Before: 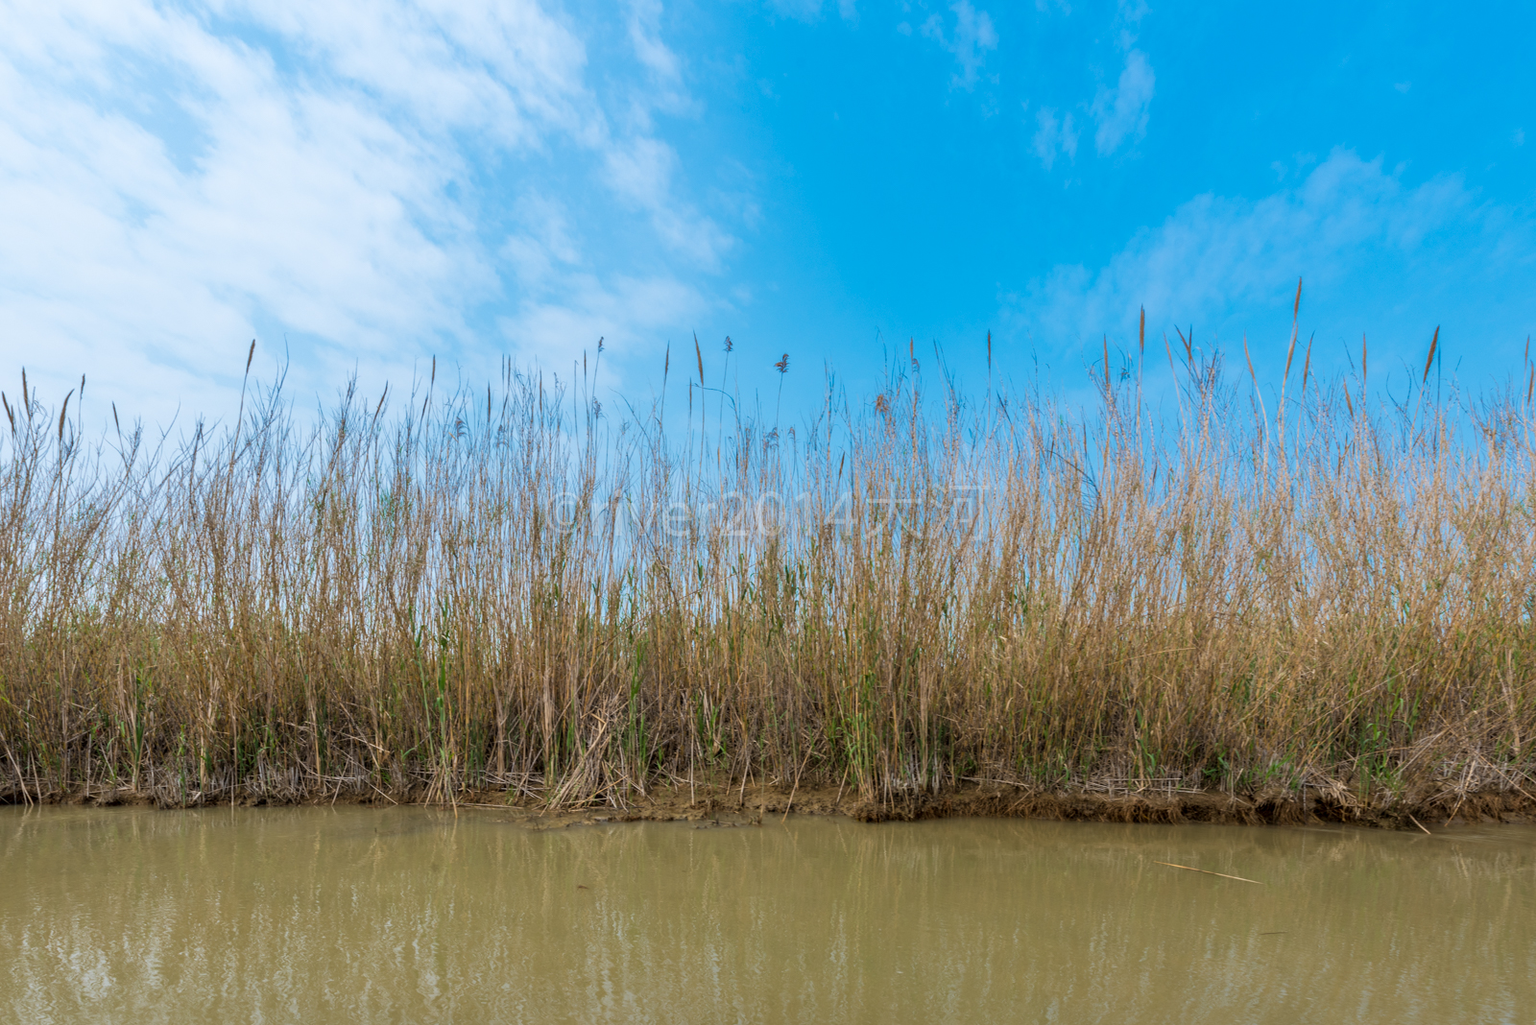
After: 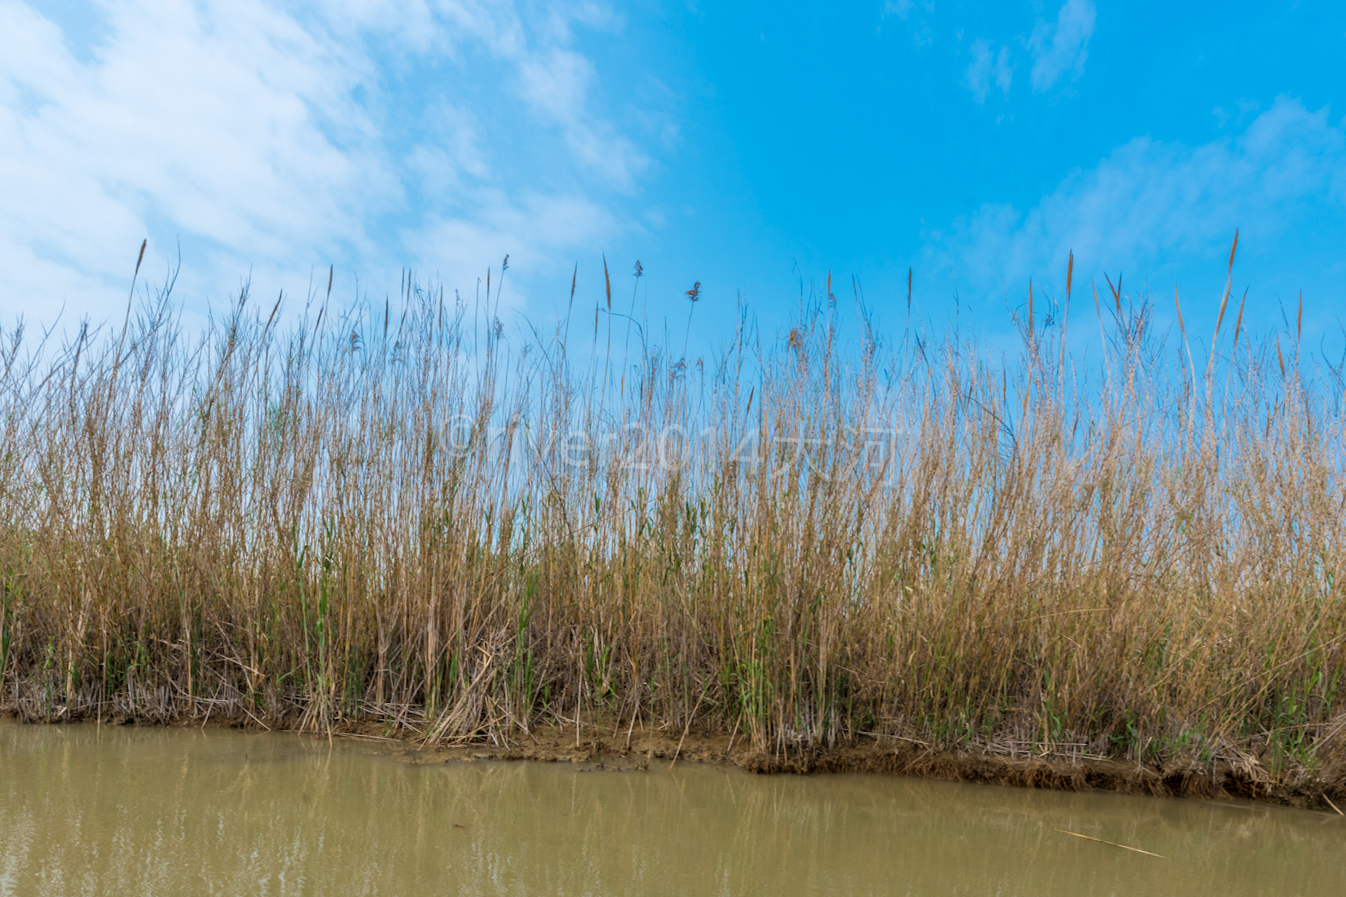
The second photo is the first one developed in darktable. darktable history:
crop and rotate: angle -2.86°, left 5.034%, top 5.181%, right 4.636%, bottom 4.574%
